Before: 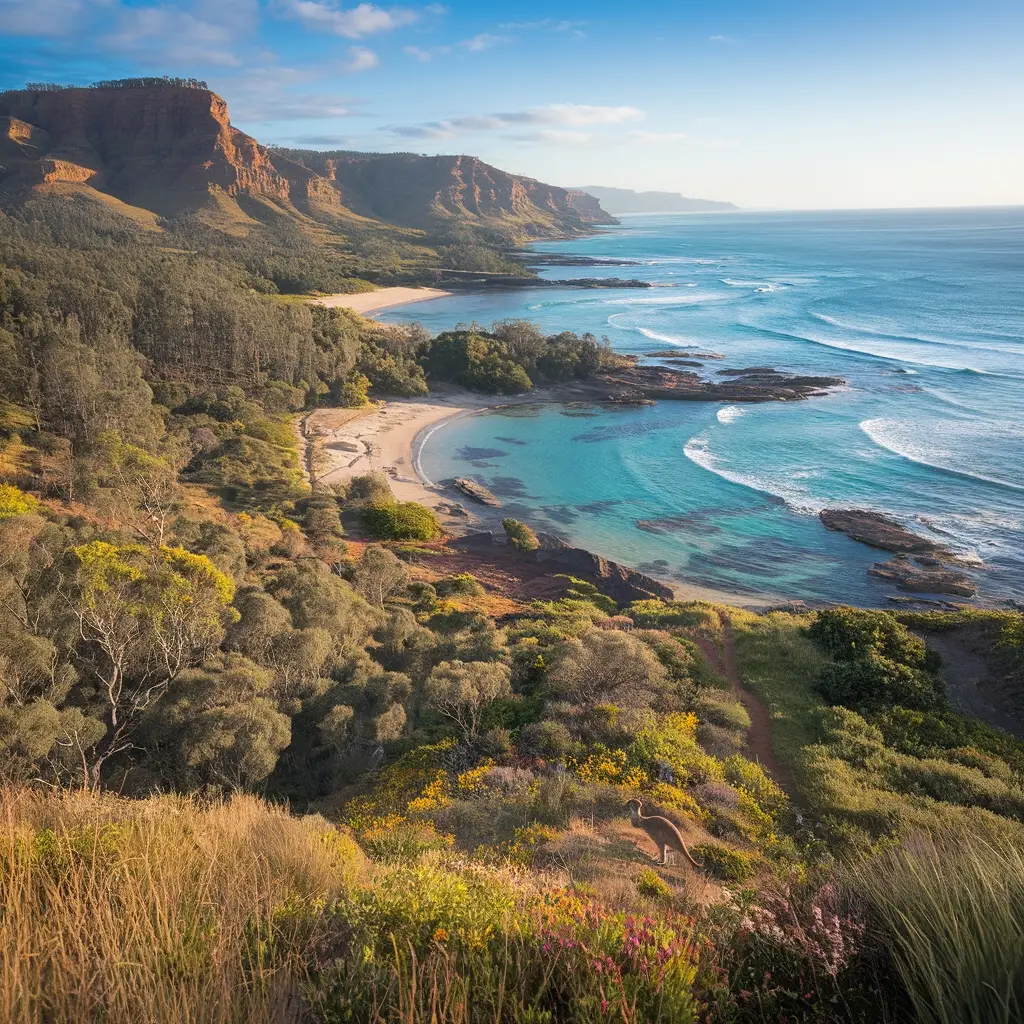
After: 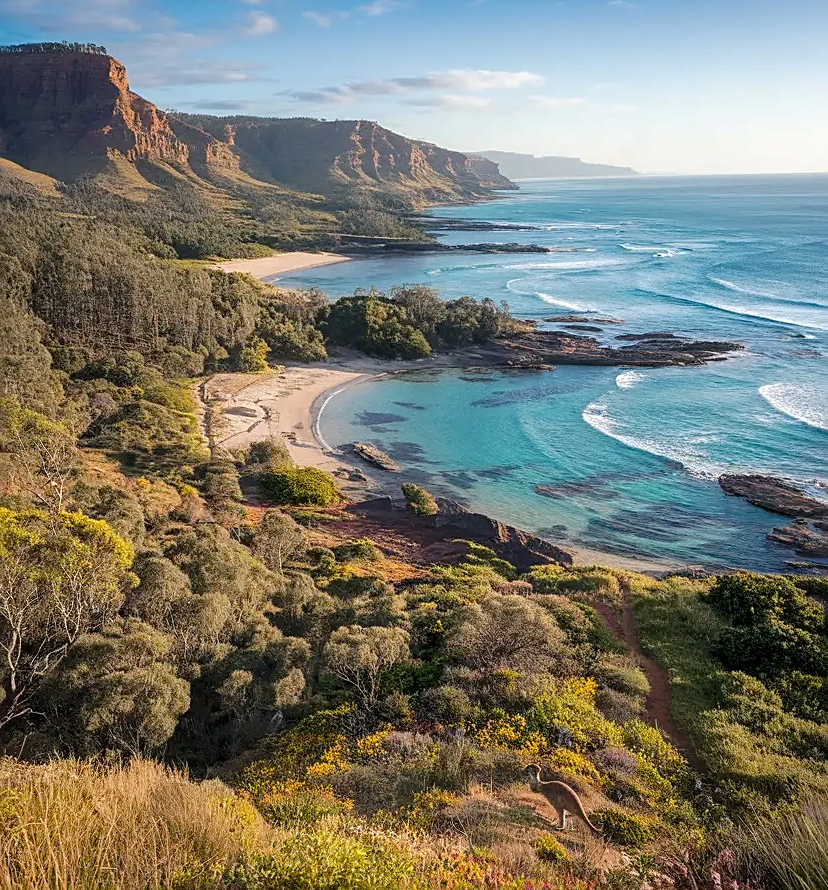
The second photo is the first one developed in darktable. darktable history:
tone curve: curves: ch0 [(0, 0) (0.003, 0.008) (0.011, 0.01) (0.025, 0.012) (0.044, 0.023) (0.069, 0.033) (0.1, 0.046) (0.136, 0.075) (0.177, 0.116) (0.224, 0.171) (0.277, 0.235) (0.335, 0.312) (0.399, 0.397) (0.468, 0.466) (0.543, 0.54) (0.623, 0.62) (0.709, 0.701) (0.801, 0.782) (0.898, 0.877) (1, 1)], preserve colors none
sharpen: on, module defaults
local contrast: on, module defaults
crop: left 9.929%, top 3.475%, right 9.188%, bottom 9.529%
